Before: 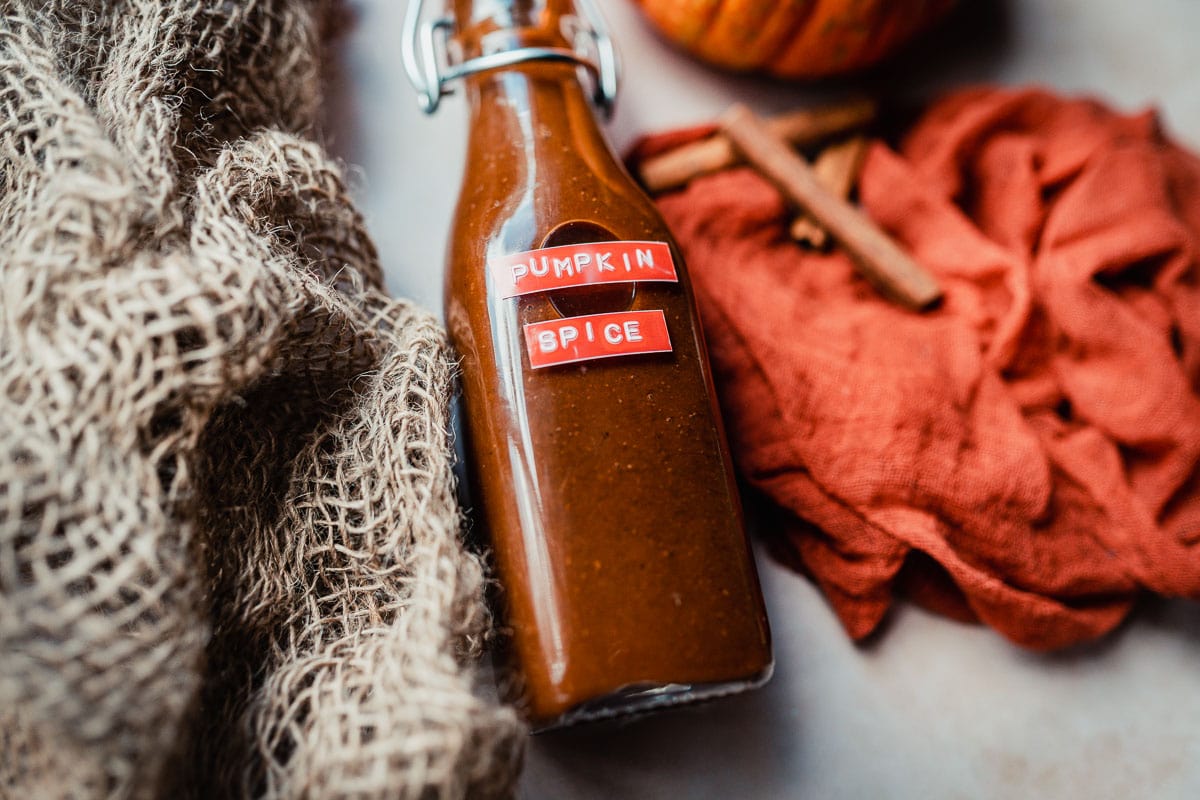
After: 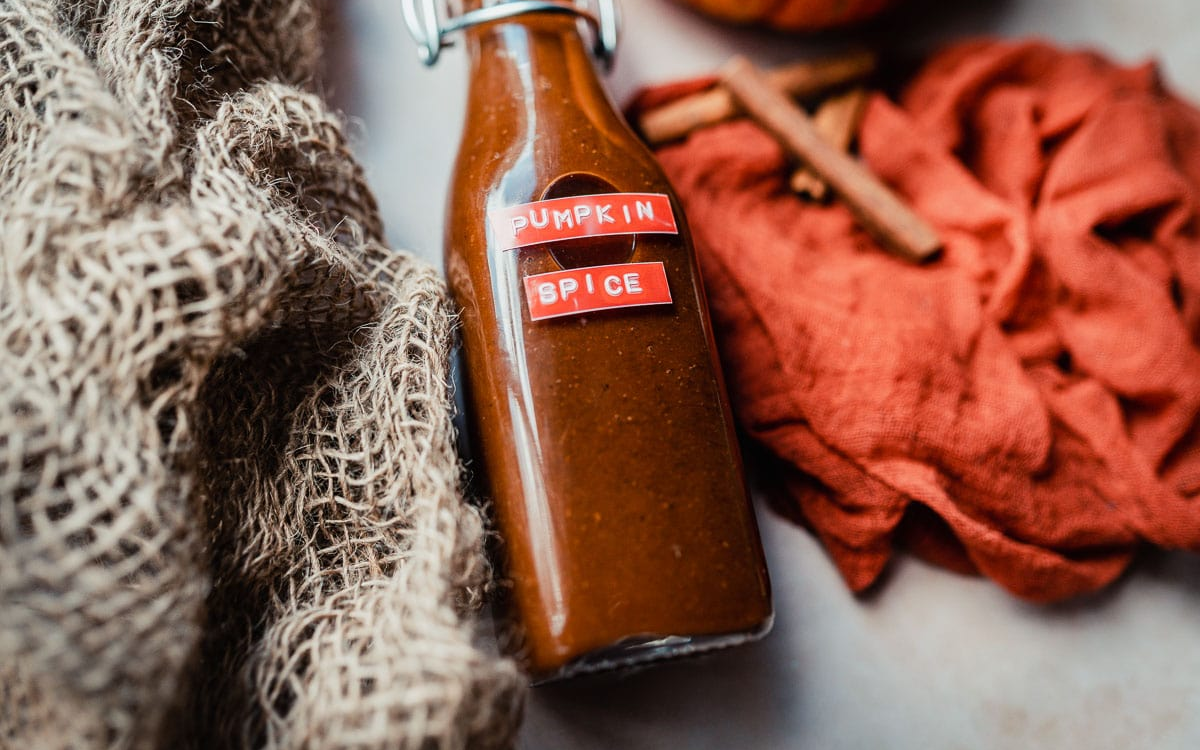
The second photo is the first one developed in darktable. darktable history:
crop and rotate: top 6.142%
